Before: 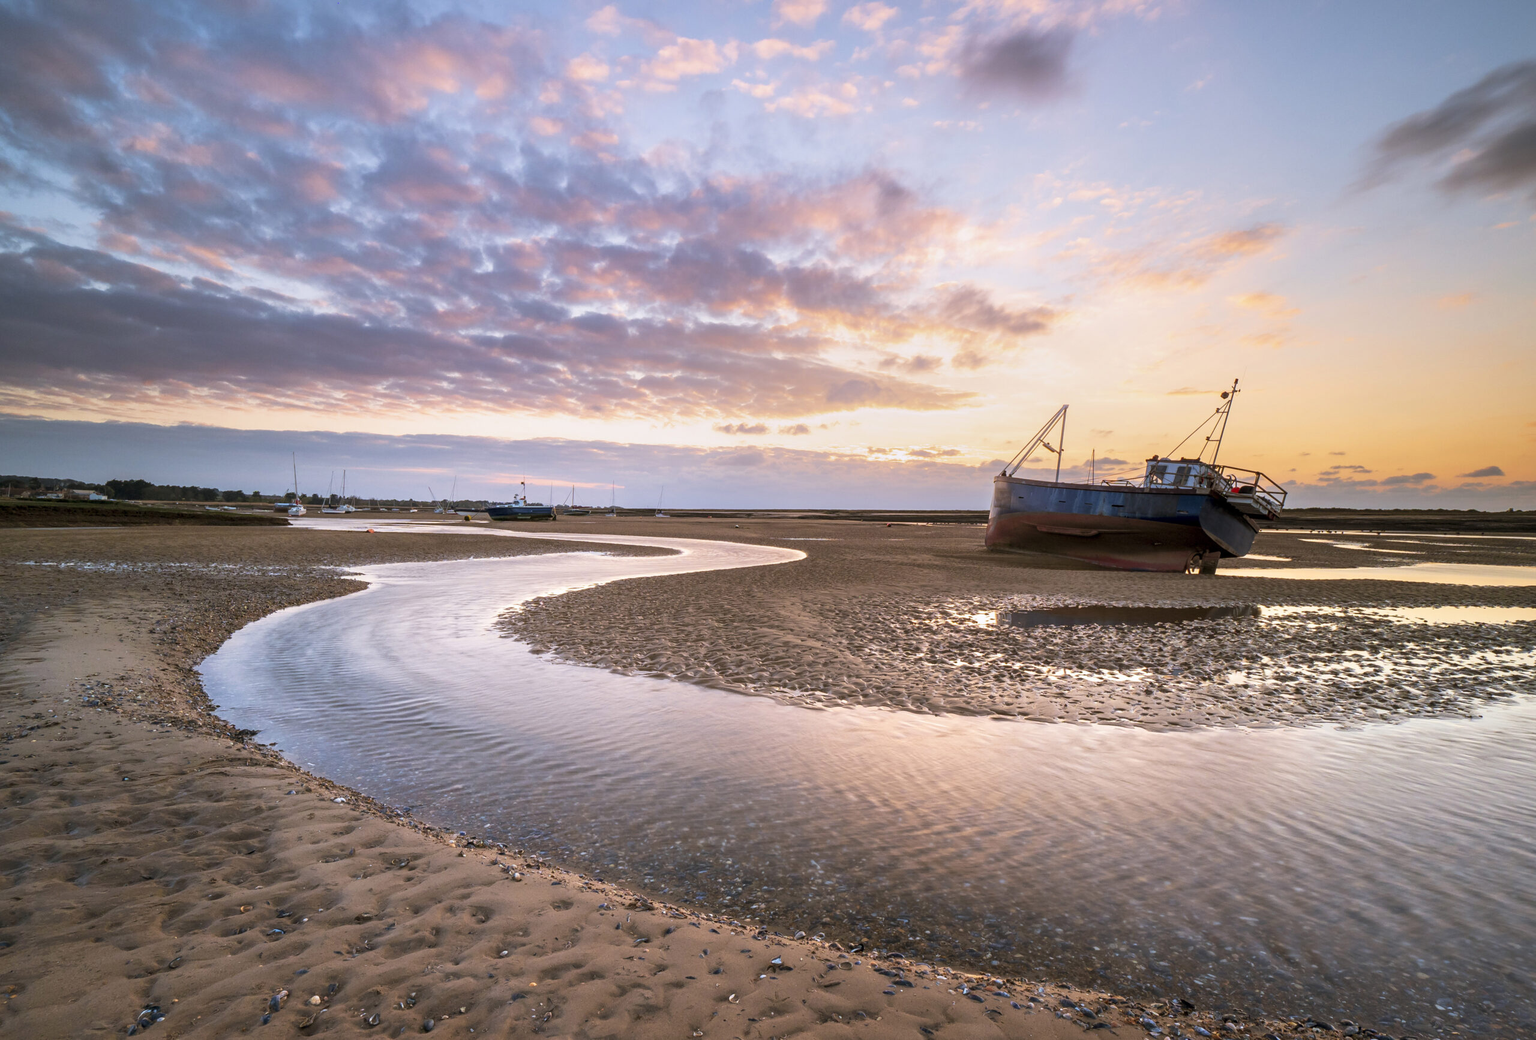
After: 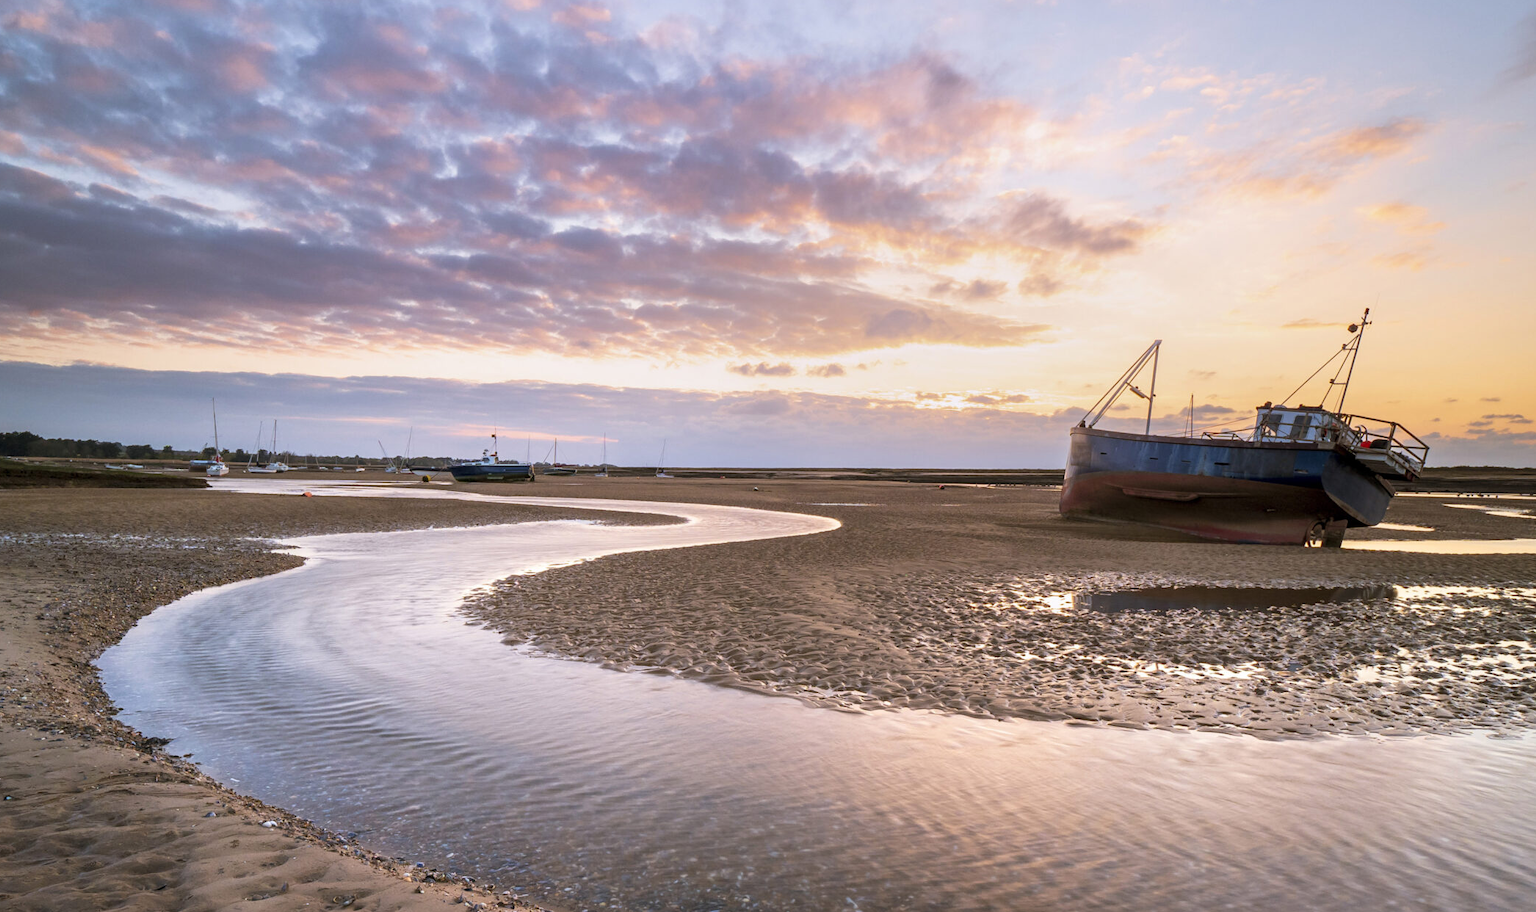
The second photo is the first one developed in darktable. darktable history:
crop: left 7.783%, top 12.257%, right 10.477%, bottom 15.47%
